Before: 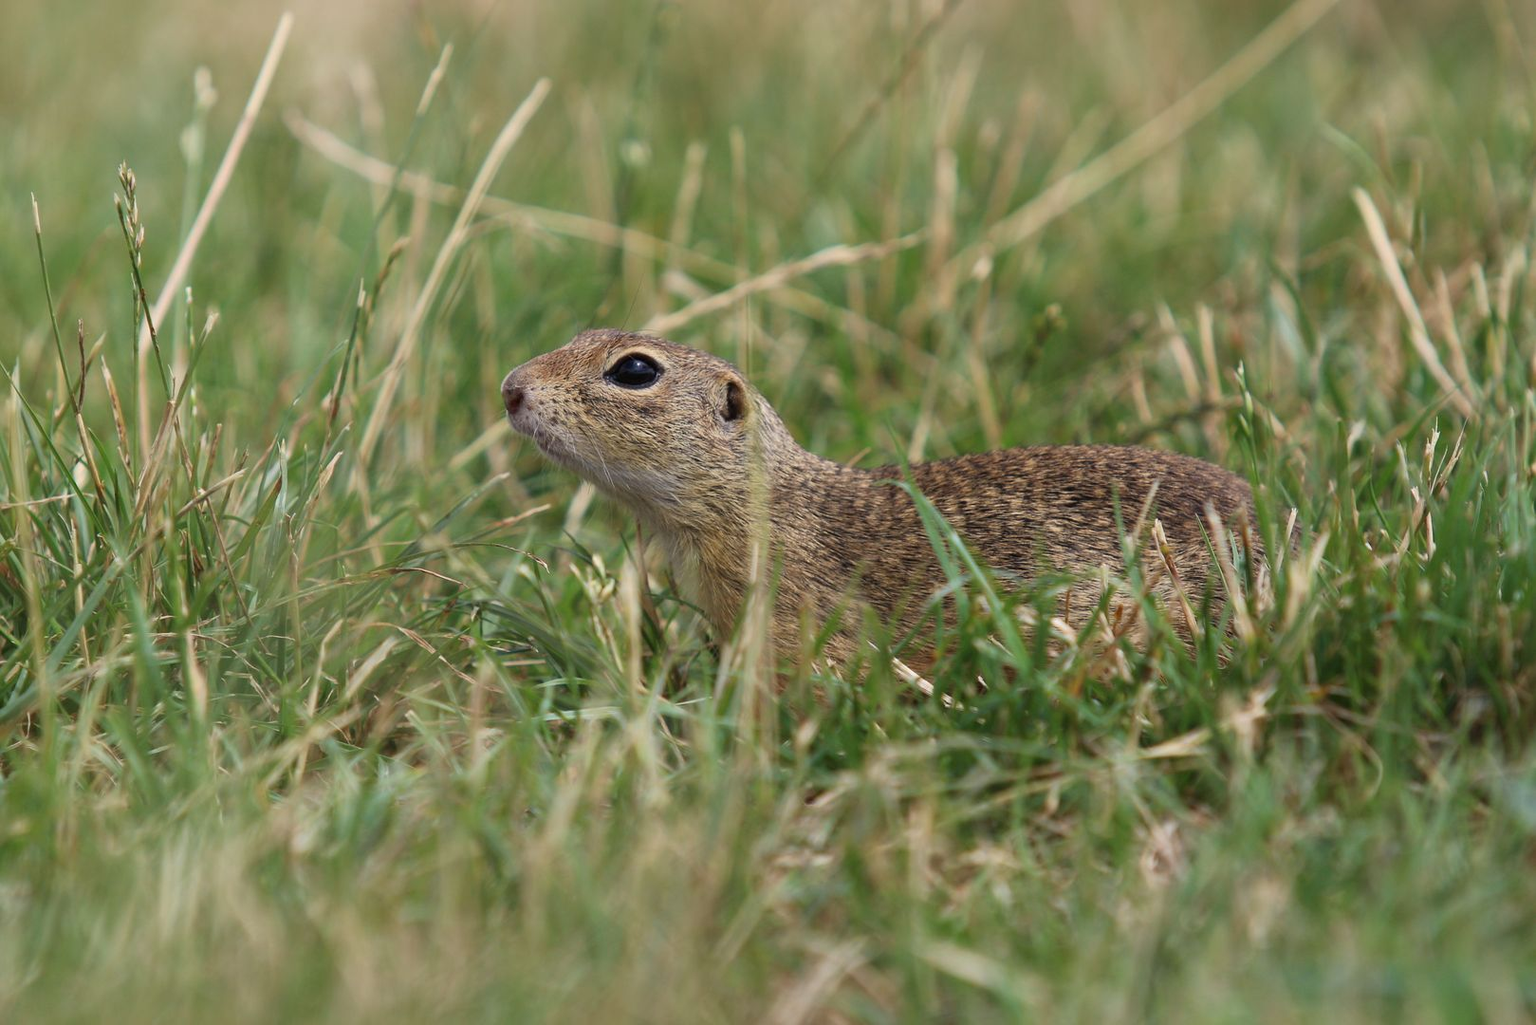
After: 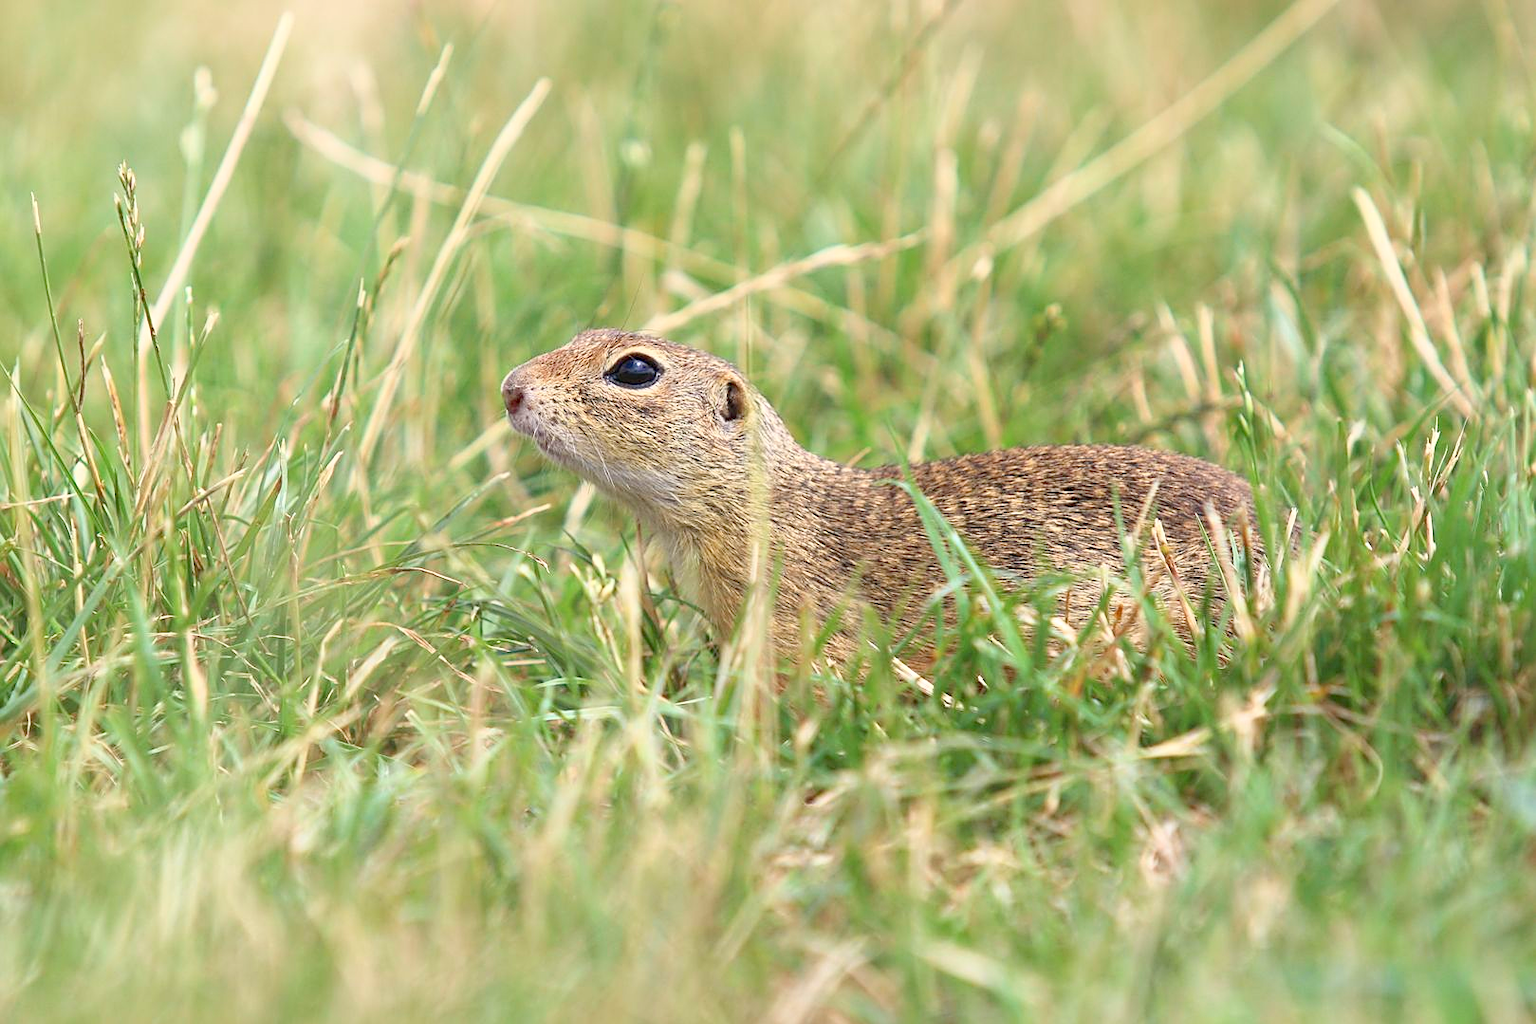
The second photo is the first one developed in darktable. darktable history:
levels: levels [0, 0.43, 0.984]
sharpen: on, module defaults
base curve: curves: ch0 [(0, 0) (0.557, 0.834) (1, 1)]
